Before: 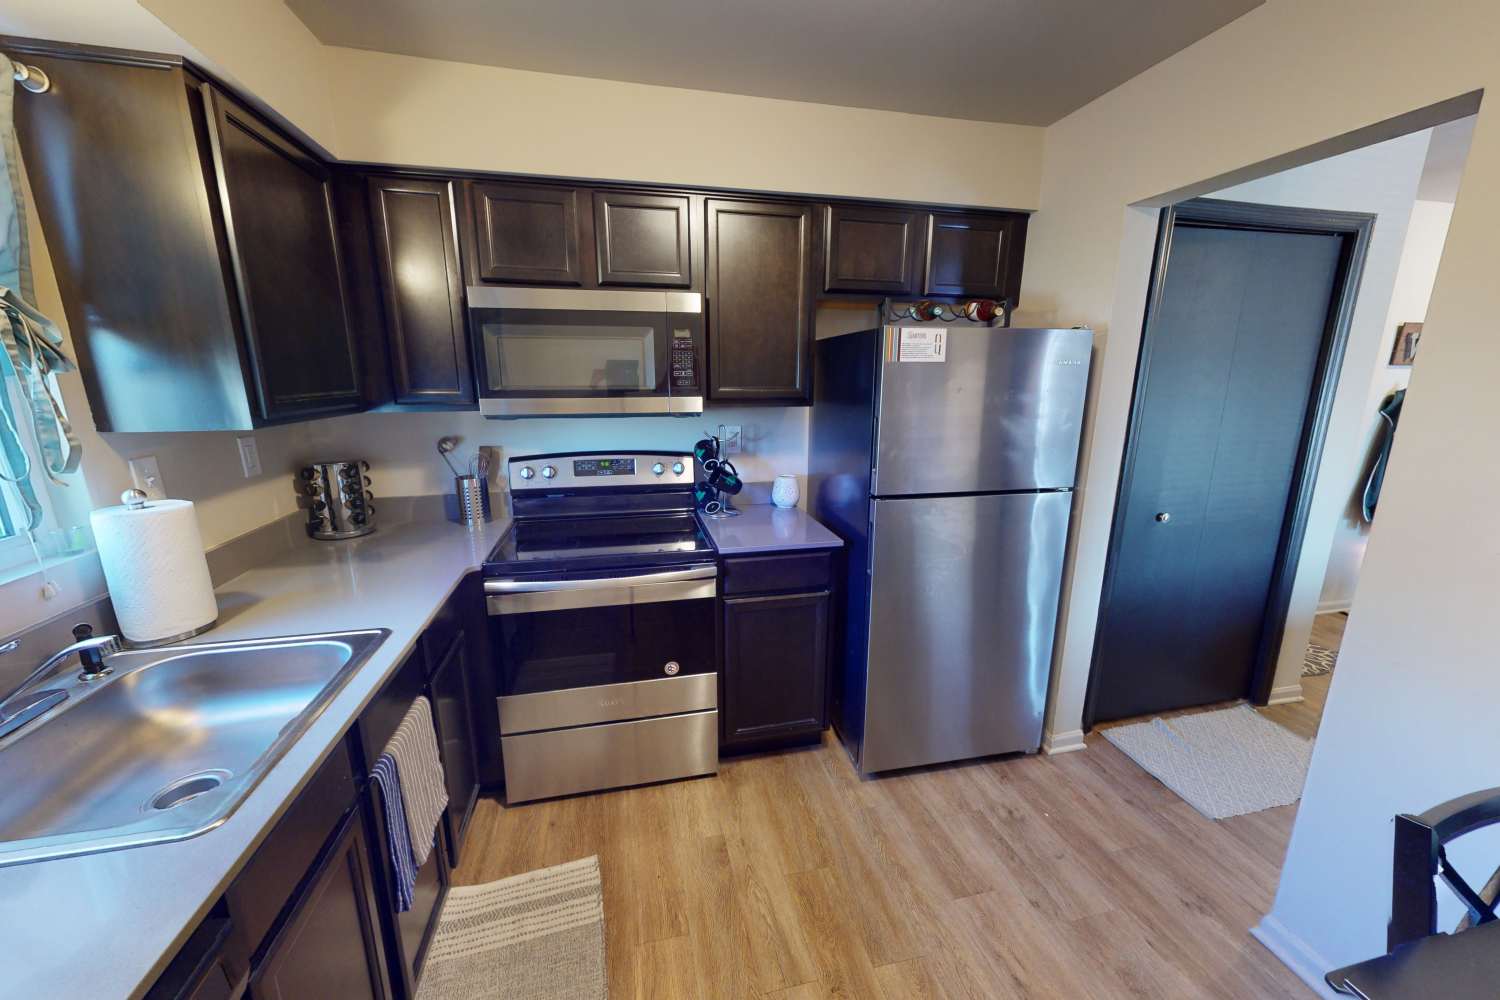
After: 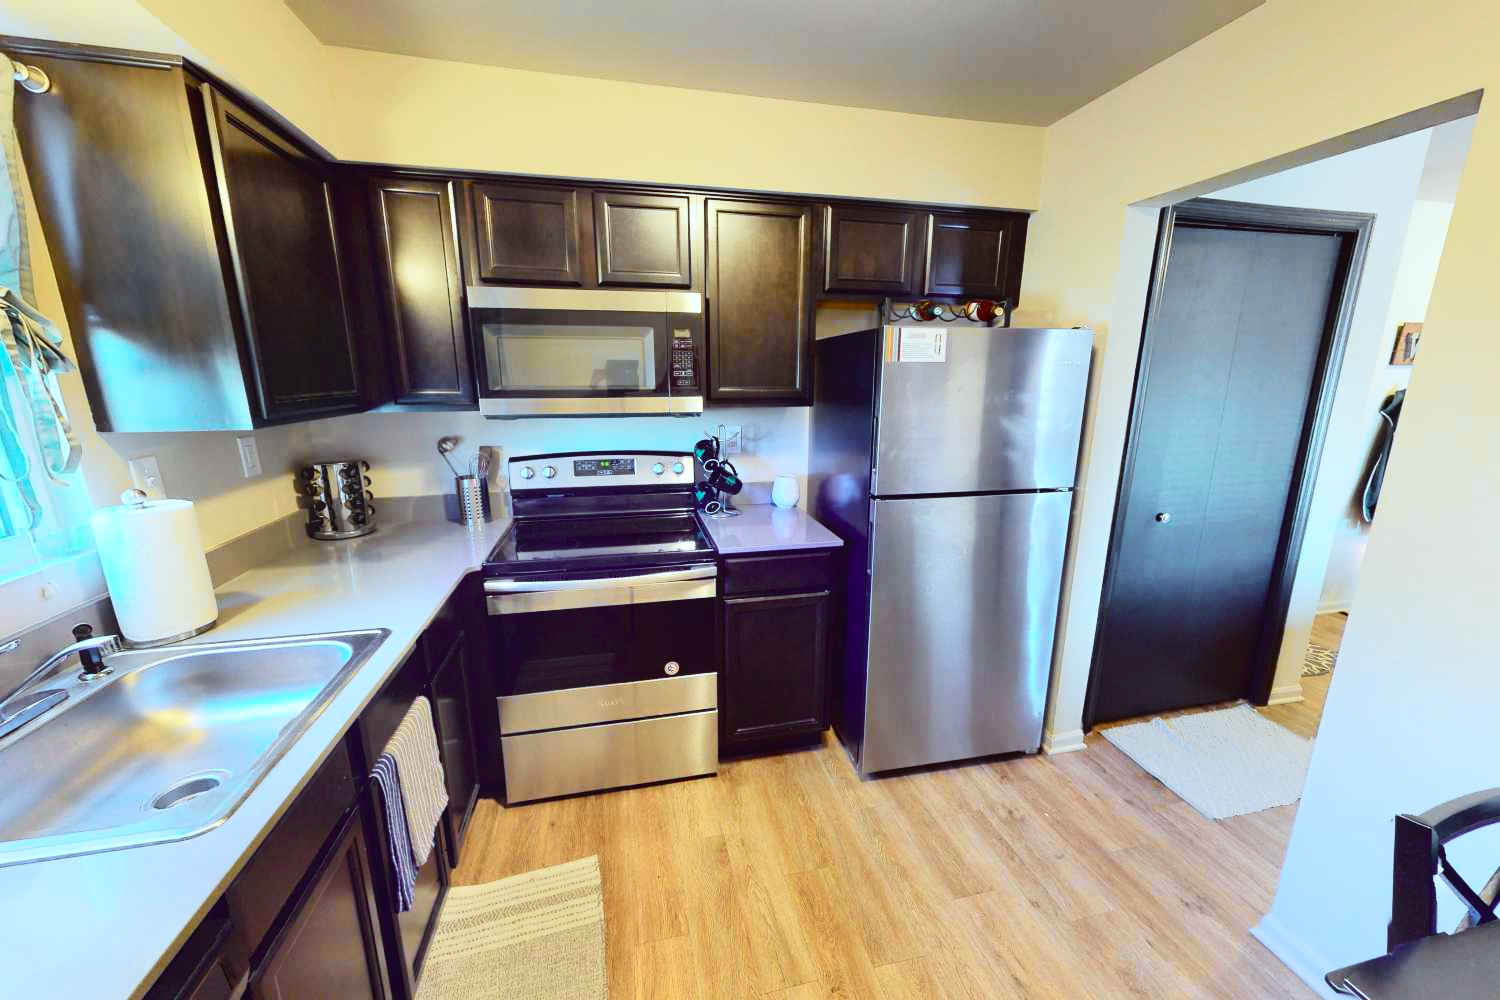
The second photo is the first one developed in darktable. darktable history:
contrast brightness saturation: contrast 0.074
tone curve: curves: ch0 [(0, 0.03) (0.113, 0.087) (0.207, 0.184) (0.515, 0.612) (0.712, 0.793) (1, 0.946)]; ch1 [(0, 0) (0.172, 0.123) (0.317, 0.279) (0.414, 0.382) (0.476, 0.479) (0.505, 0.498) (0.534, 0.534) (0.621, 0.65) (0.709, 0.764) (1, 1)]; ch2 [(0, 0) (0.411, 0.424) (0.505, 0.505) (0.521, 0.524) (0.537, 0.57) (0.65, 0.699) (1, 1)], color space Lab, independent channels, preserve colors none
exposure: exposure 0.55 EV, compensate highlight preservation false
color correction: highlights a* -4.96, highlights b* -3.06, shadows a* 4.24, shadows b* 4.09
